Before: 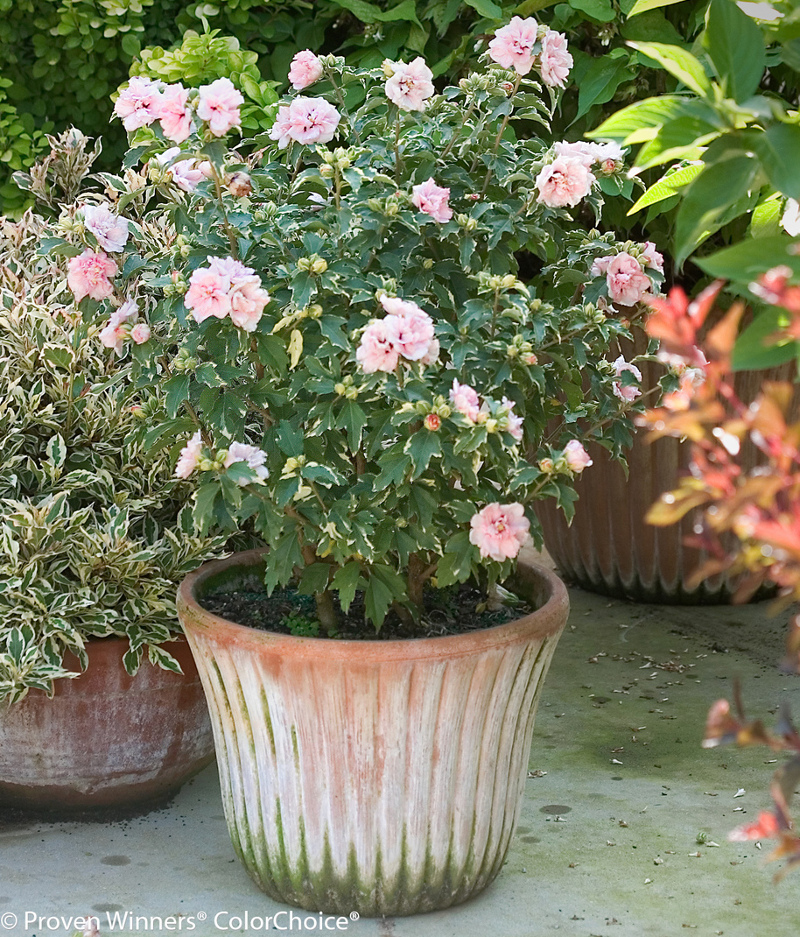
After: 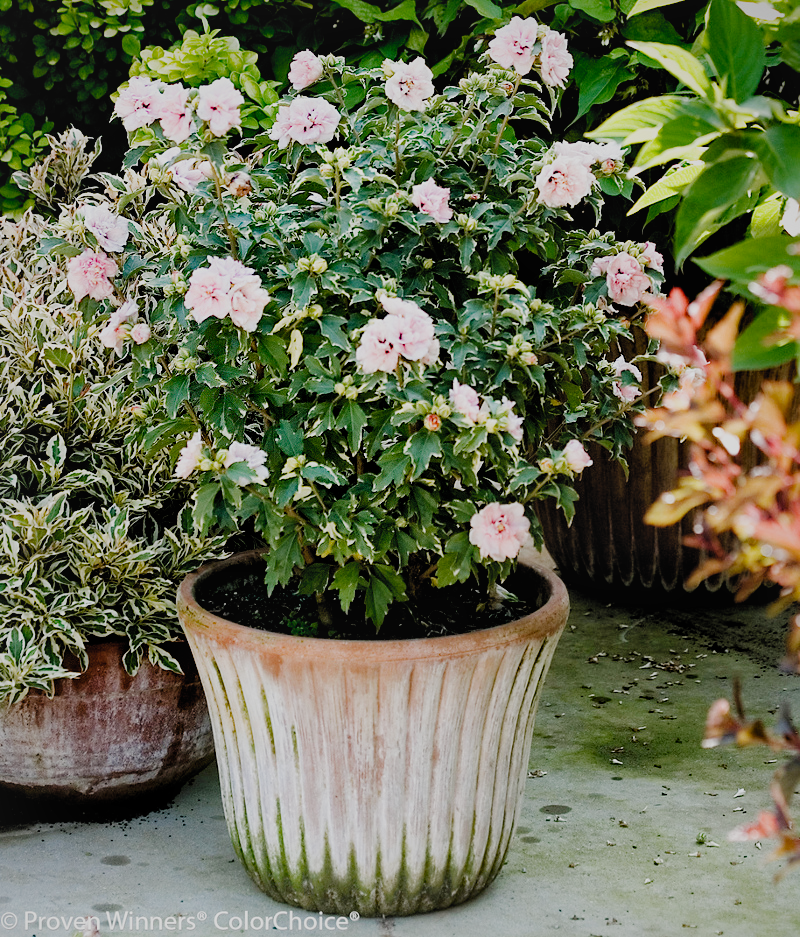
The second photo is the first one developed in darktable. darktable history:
contrast brightness saturation: contrast -0.105, saturation -0.094
local contrast: mode bilateral grid, contrast 49, coarseness 50, detail 150%, midtone range 0.2
filmic rgb: black relative exposure -2.72 EV, white relative exposure 4.56 EV, threshold 5.98 EV, hardness 1.74, contrast 1.267, add noise in highlights 0.001, preserve chrominance no, color science v3 (2019), use custom middle-gray values true, contrast in highlights soft, enable highlight reconstruction true
